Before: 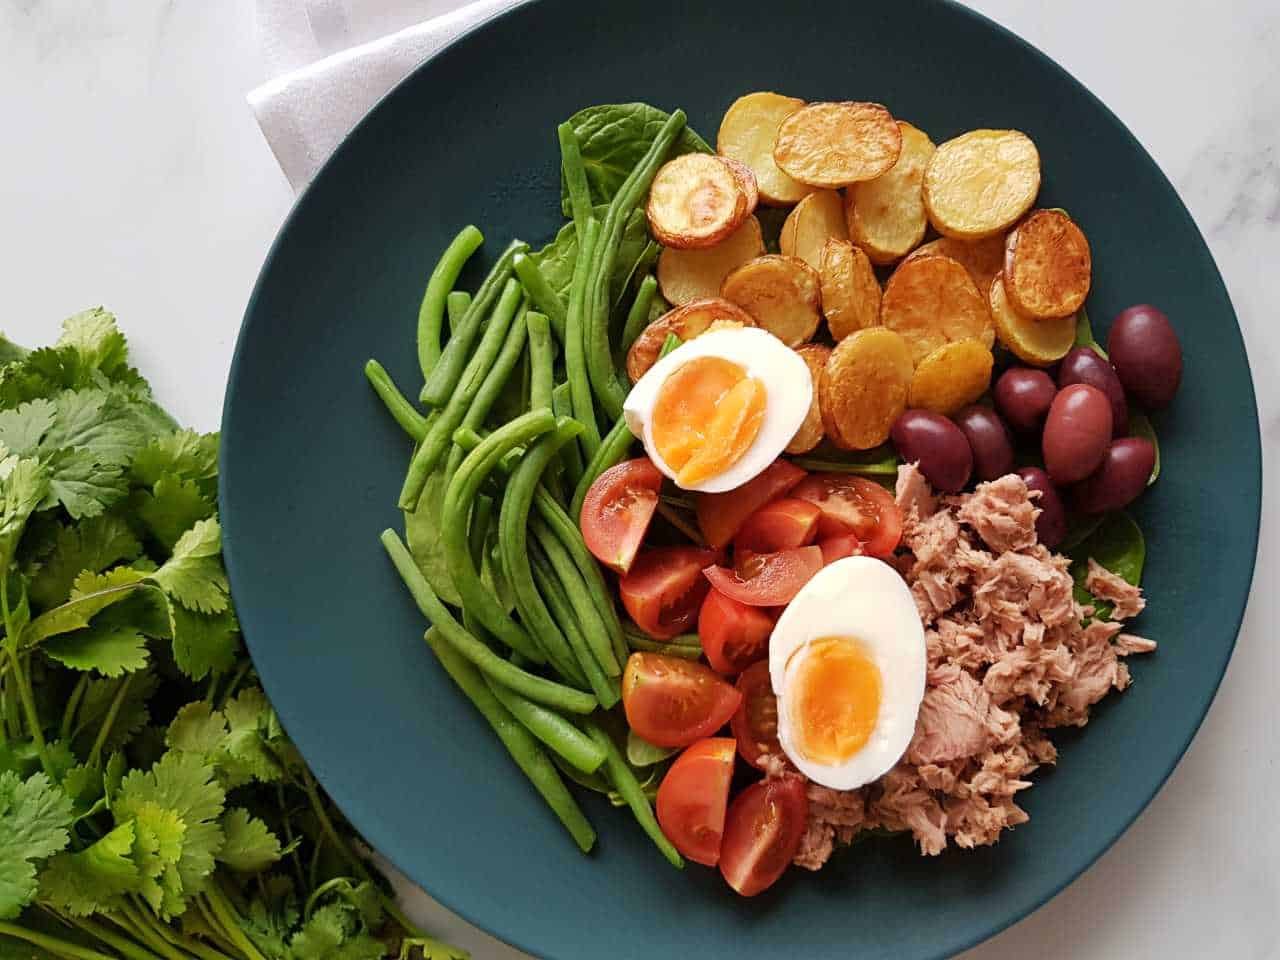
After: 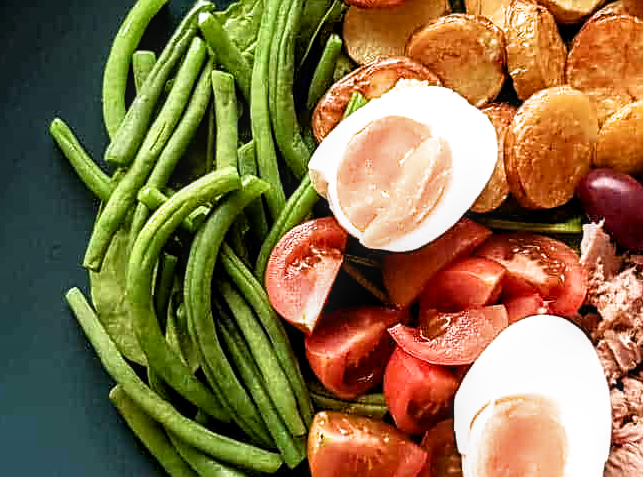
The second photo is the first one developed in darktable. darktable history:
contrast brightness saturation: contrast 0.034, brightness -0.04
crop: left 24.615%, top 25.153%, right 25.107%, bottom 25.059%
exposure: black level correction 0.004, exposure 0.41 EV, compensate exposure bias true, compensate highlight preservation false
filmic rgb: black relative exposure -7.97 EV, white relative exposure 2.47 EV, hardness 6.4
local contrast: on, module defaults
sharpen: on, module defaults
